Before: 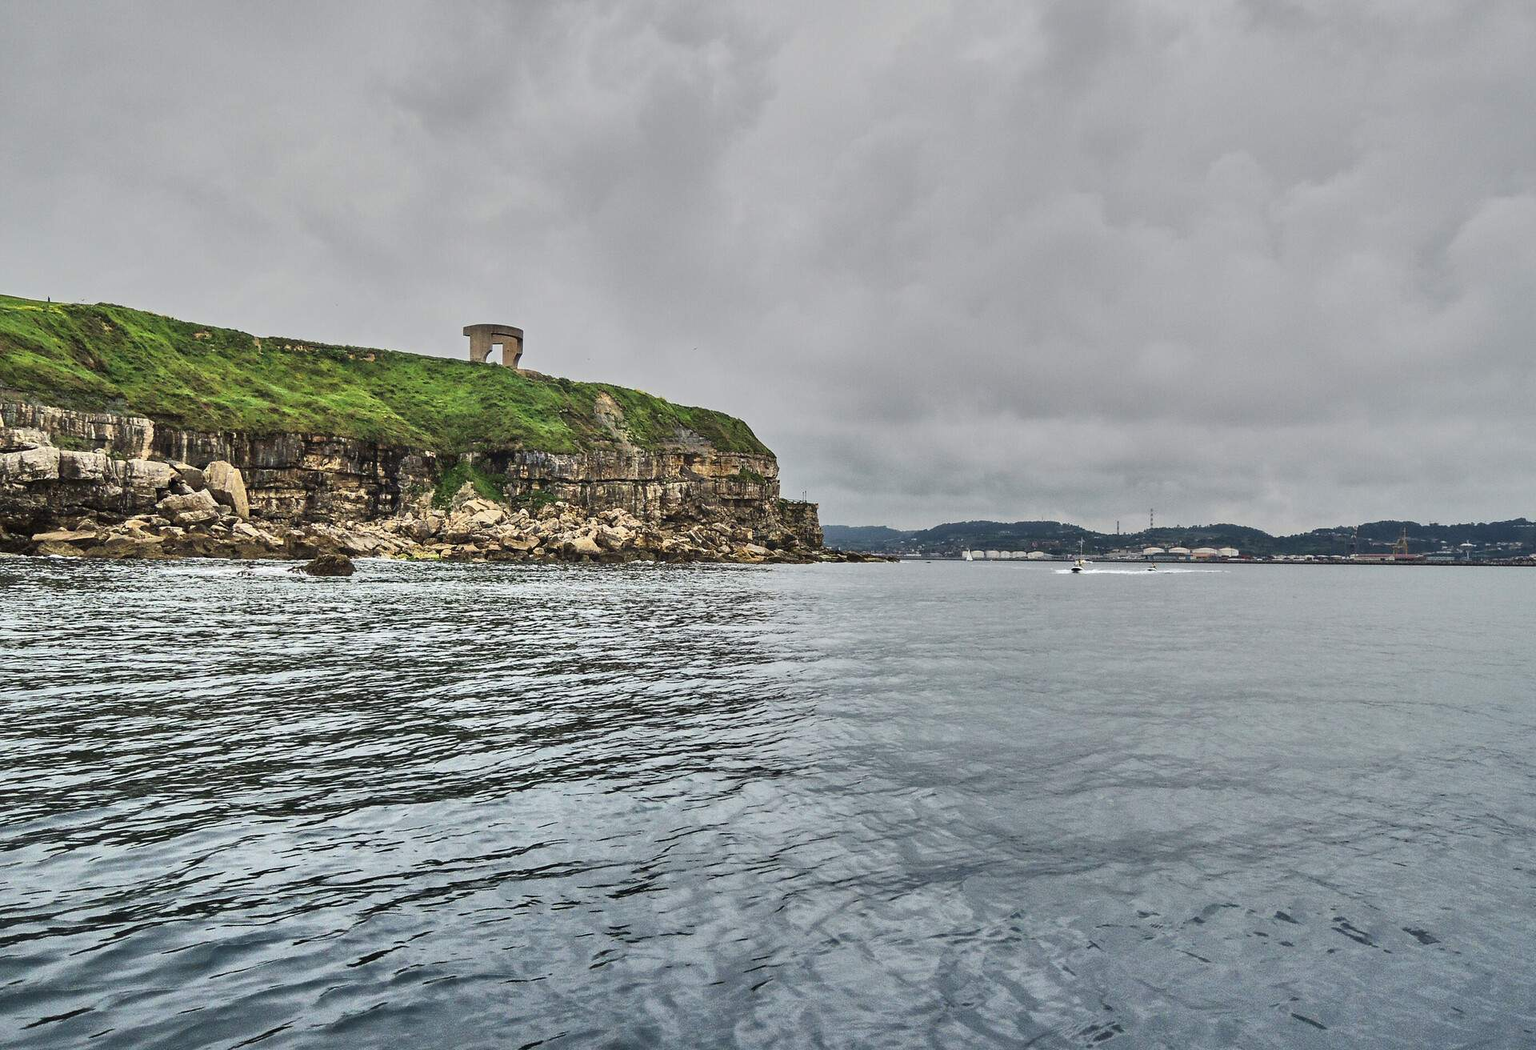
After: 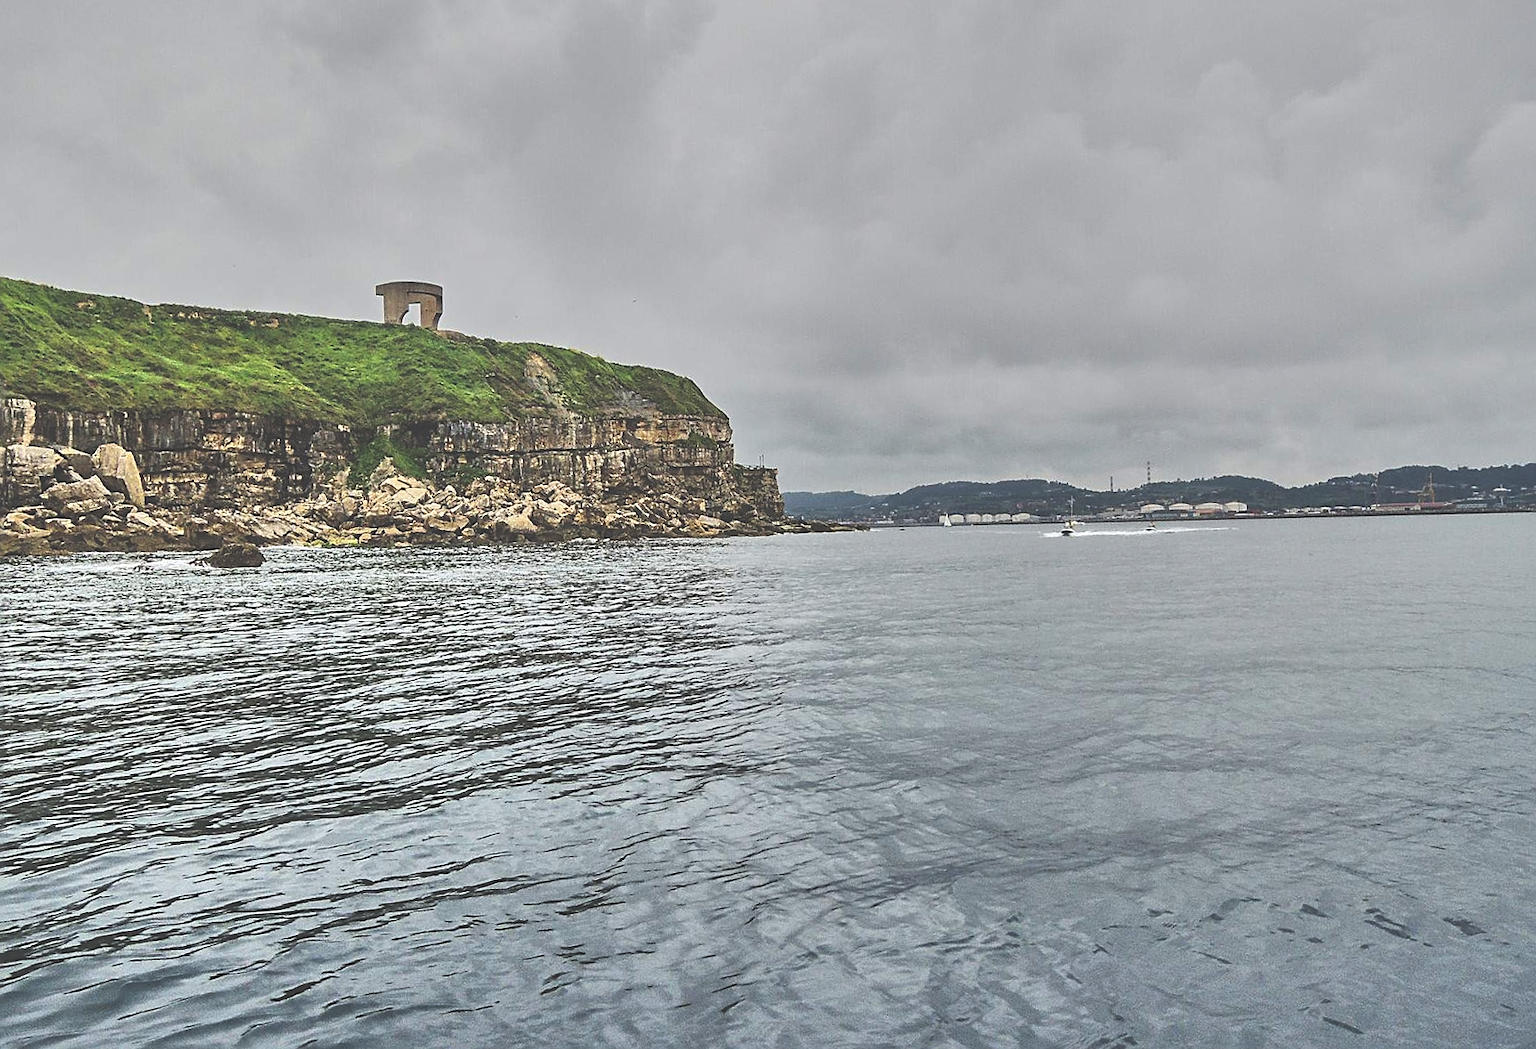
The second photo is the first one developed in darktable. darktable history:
crop and rotate: angle 1.96°, left 5.673%, top 5.673%
exposure: black level correction -0.041, exposure 0.064 EV, compensate highlight preservation false
sharpen: on, module defaults
contrast brightness saturation: contrast -0.02, brightness -0.01, saturation 0.03
